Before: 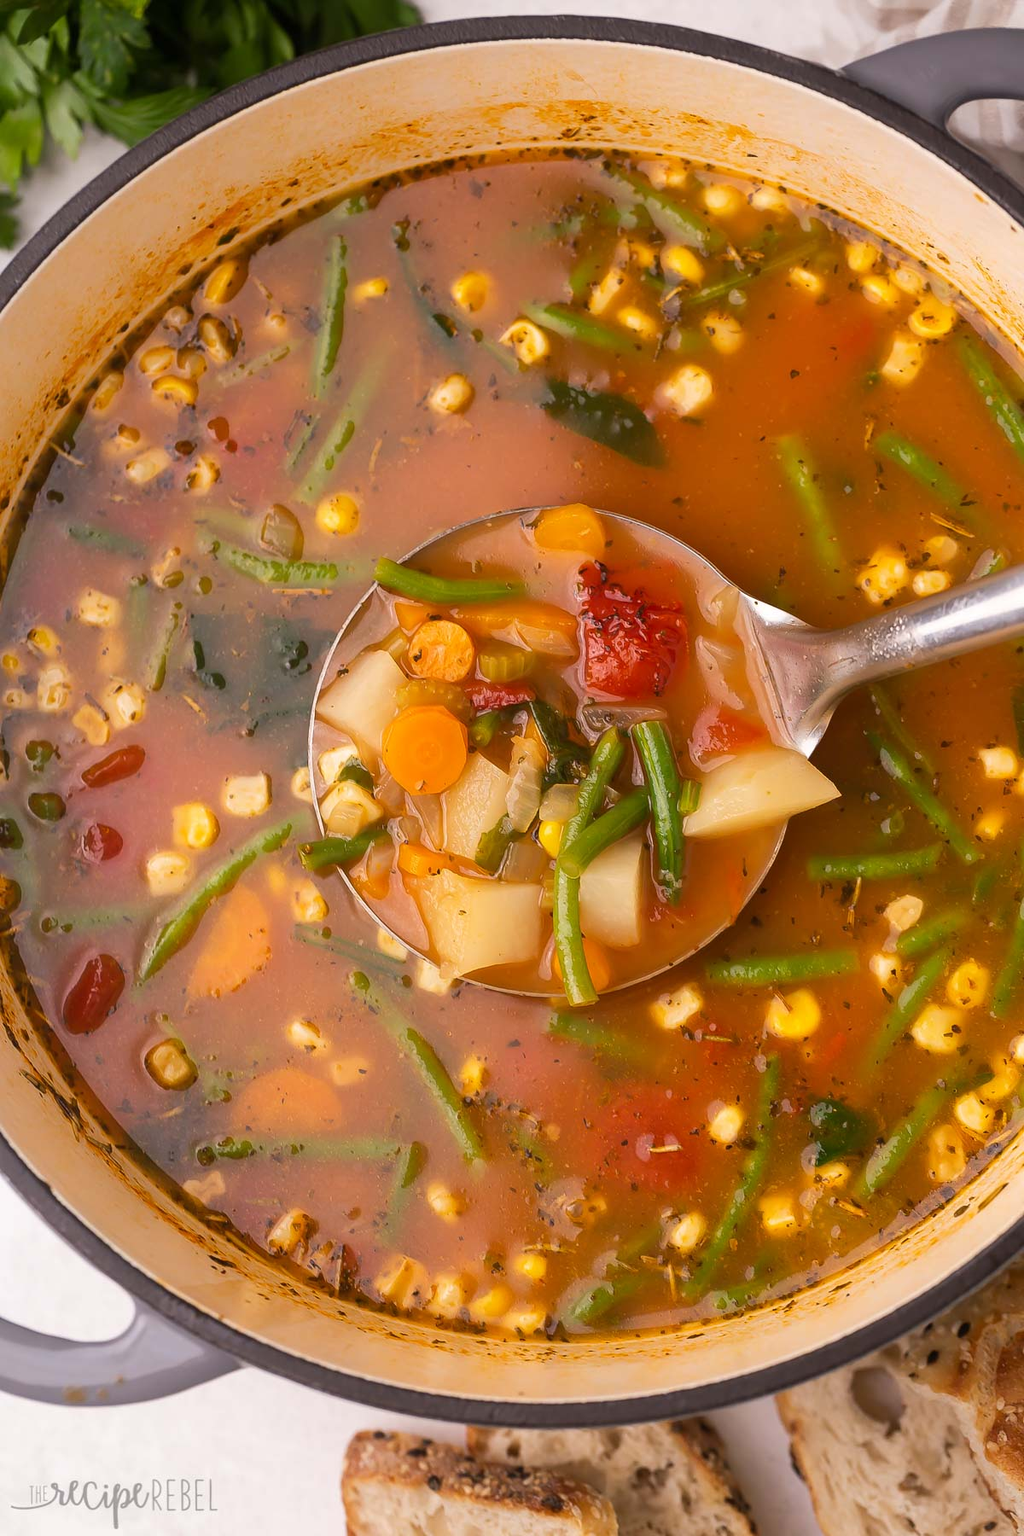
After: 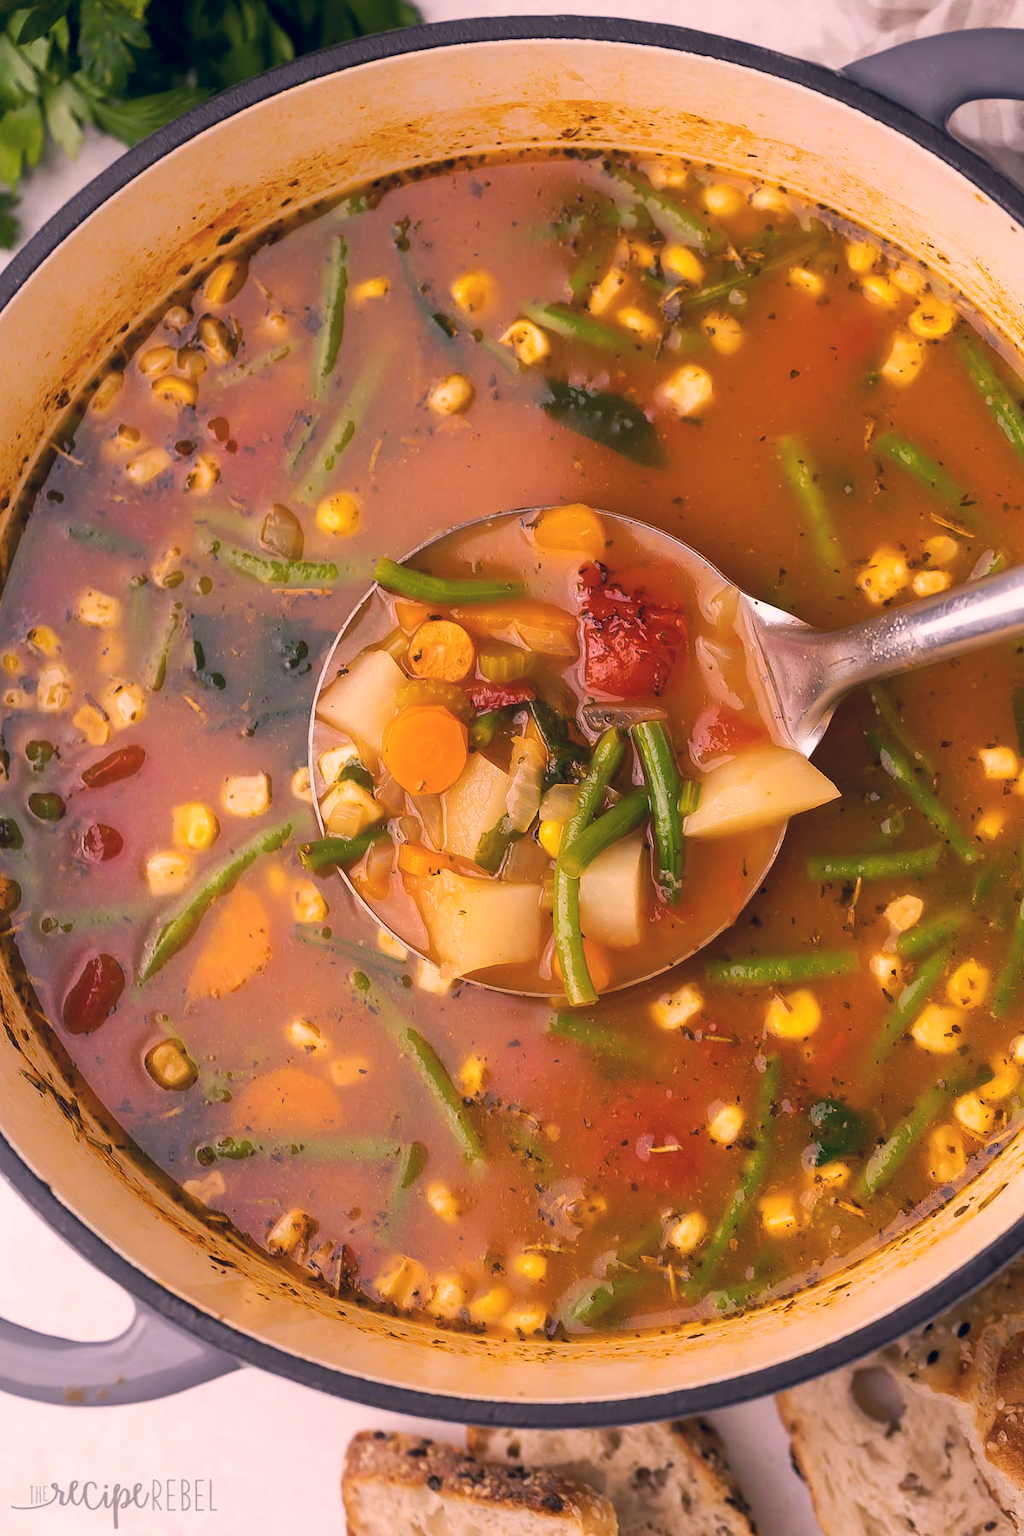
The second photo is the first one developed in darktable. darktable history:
color correction: highlights a* 14.34, highlights b* 6.11, shadows a* -5.3, shadows b* -15.59, saturation 0.86
color balance rgb: global offset › luminance -0.239%, linear chroma grading › global chroma 14.856%, perceptual saturation grading › global saturation -0.095%
tone curve: curves: ch0 [(0, 0) (0.003, 0.003) (0.011, 0.011) (0.025, 0.025) (0.044, 0.044) (0.069, 0.068) (0.1, 0.098) (0.136, 0.134) (0.177, 0.175) (0.224, 0.221) (0.277, 0.273) (0.335, 0.33) (0.399, 0.393) (0.468, 0.461) (0.543, 0.546) (0.623, 0.625) (0.709, 0.711) (0.801, 0.802) (0.898, 0.898) (1, 1)], preserve colors none
